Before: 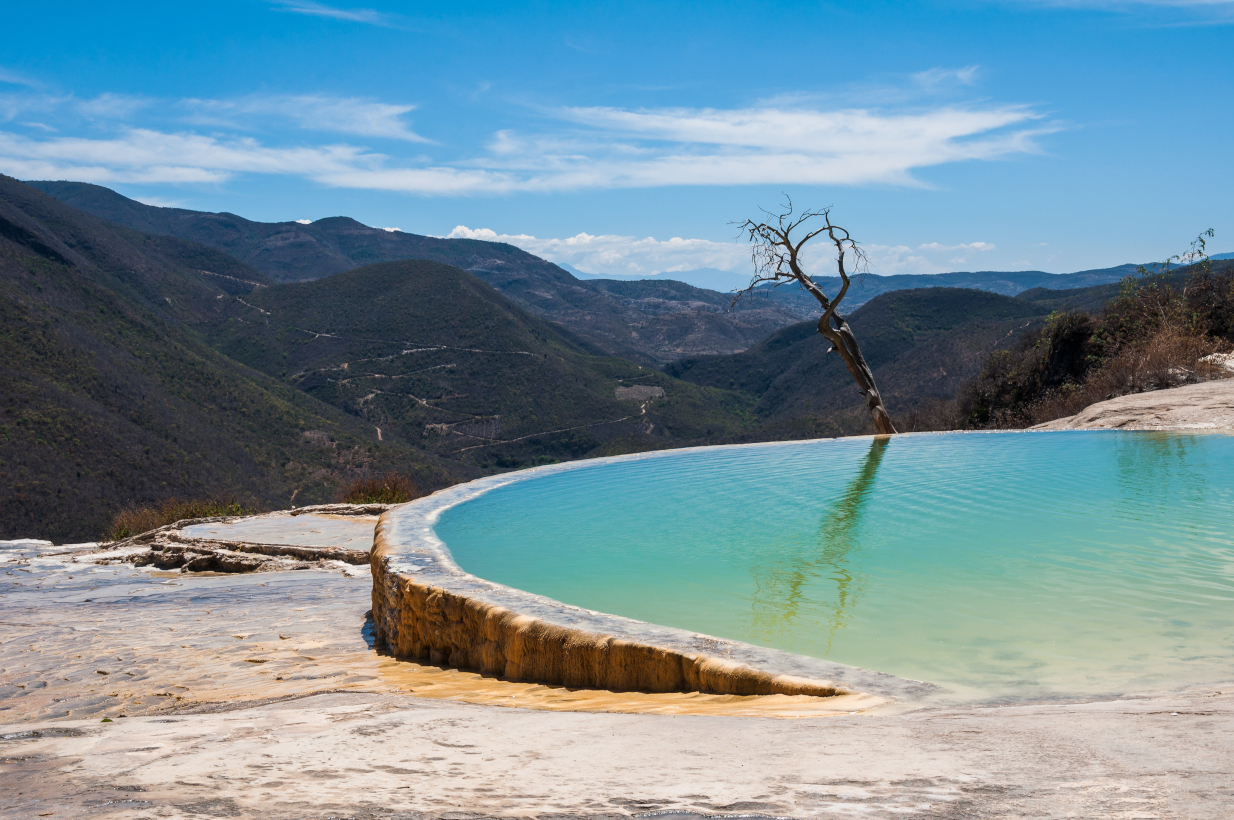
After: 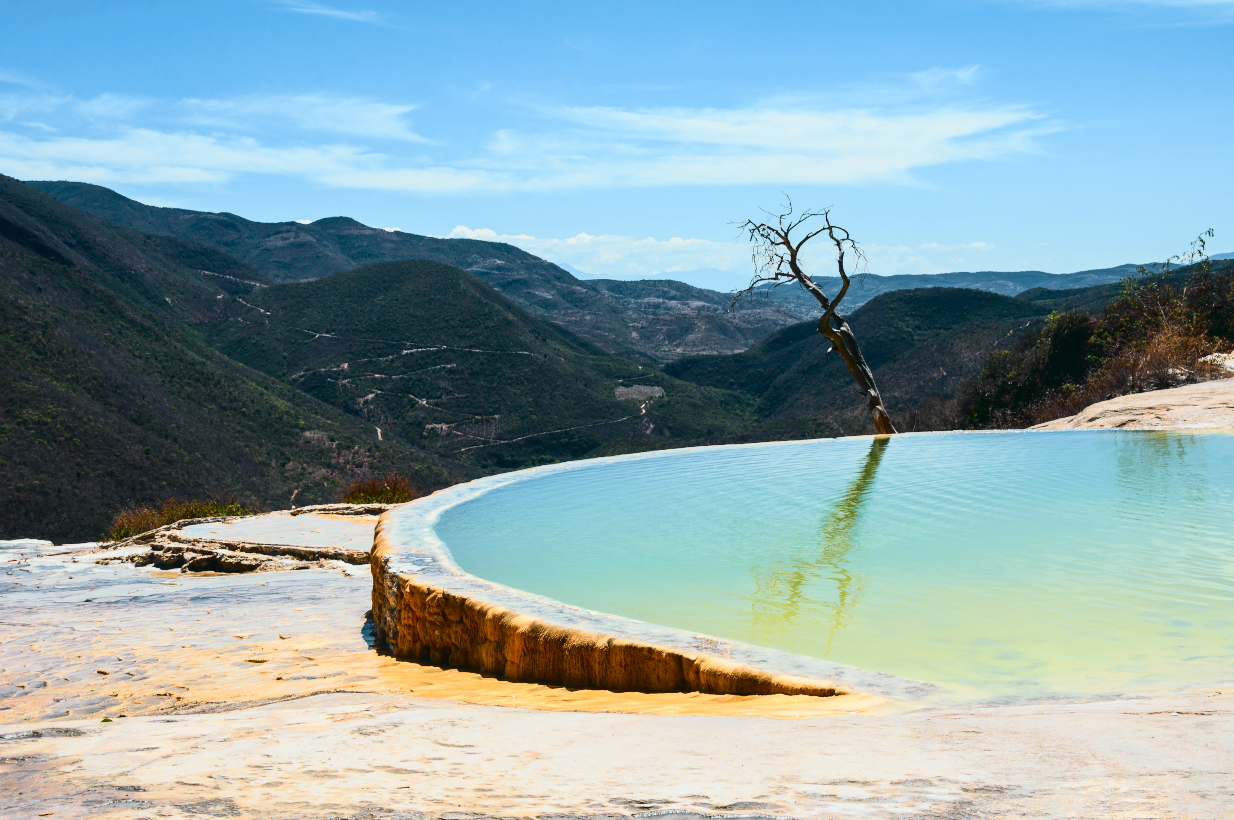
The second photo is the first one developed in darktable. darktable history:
tone curve: curves: ch0 [(0, 0.036) (0.037, 0.042) (0.184, 0.146) (0.438, 0.521) (0.54, 0.668) (0.698, 0.835) (0.856, 0.92) (1, 0.98)]; ch1 [(0, 0) (0.393, 0.415) (0.447, 0.448) (0.482, 0.459) (0.509, 0.496) (0.527, 0.525) (0.571, 0.602) (0.619, 0.671) (0.715, 0.729) (1, 1)]; ch2 [(0, 0) (0.369, 0.388) (0.449, 0.454) (0.499, 0.5) (0.521, 0.517) (0.53, 0.544) (0.561, 0.607) (0.674, 0.735) (1, 1)], color space Lab, independent channels, preserve colors none
